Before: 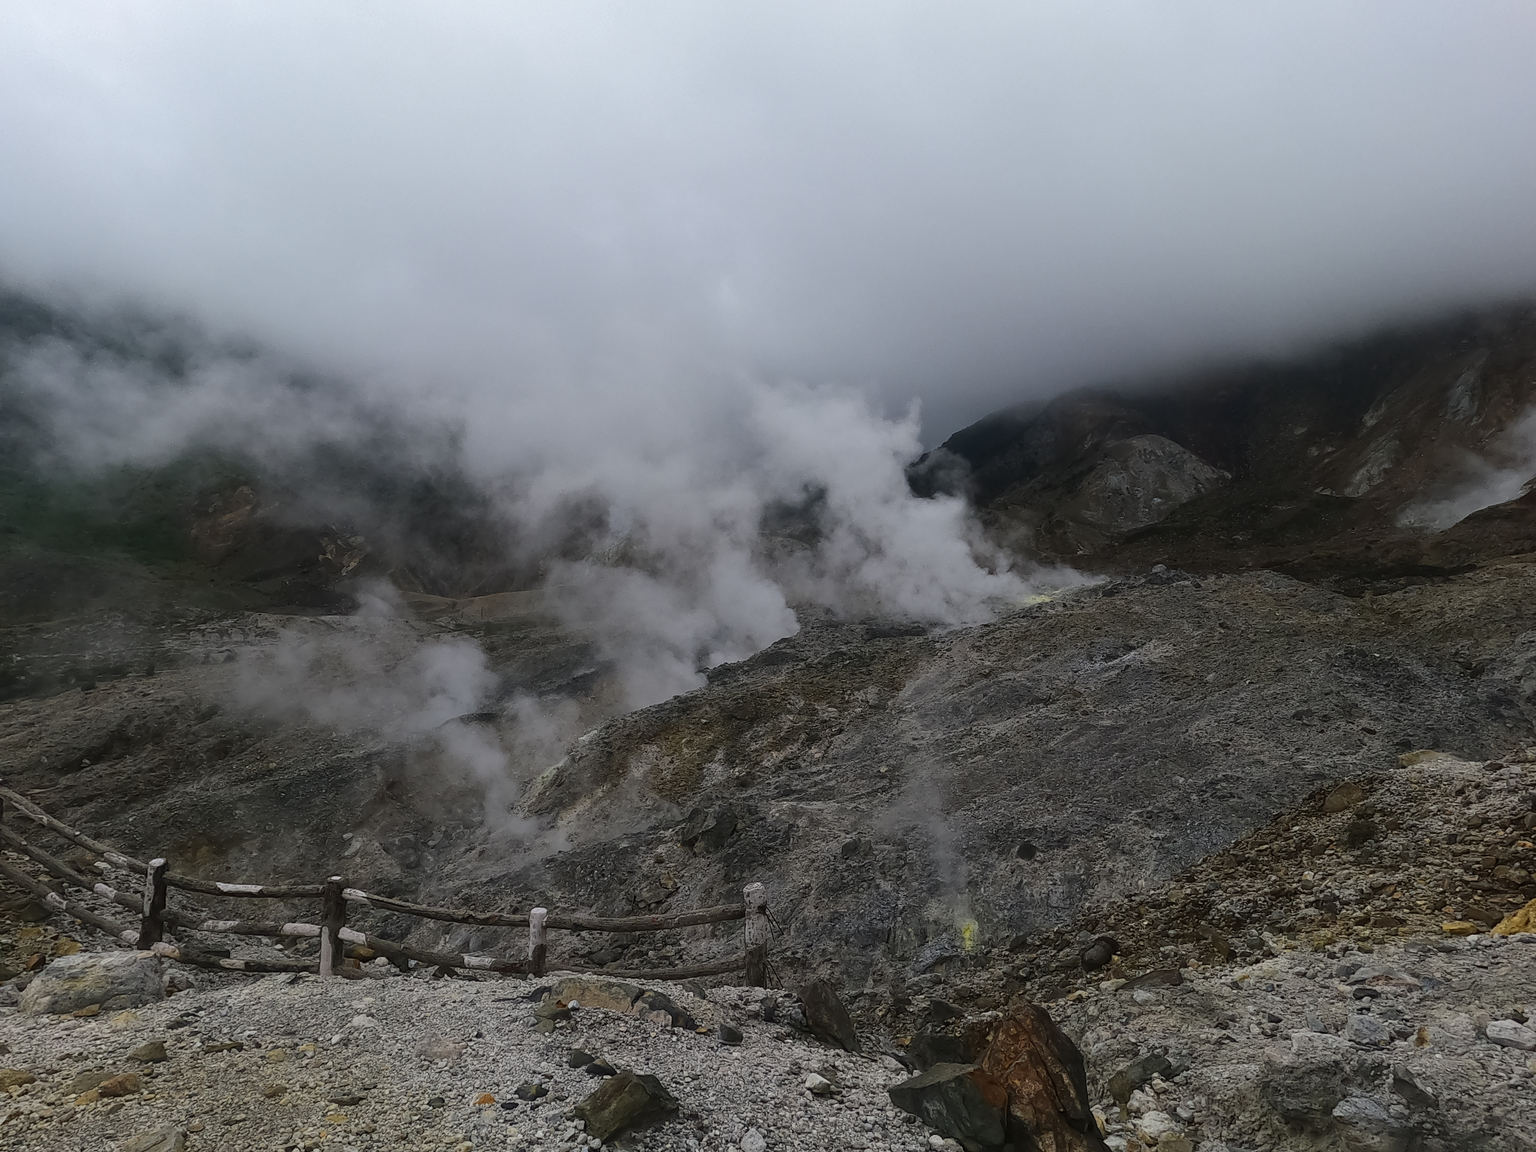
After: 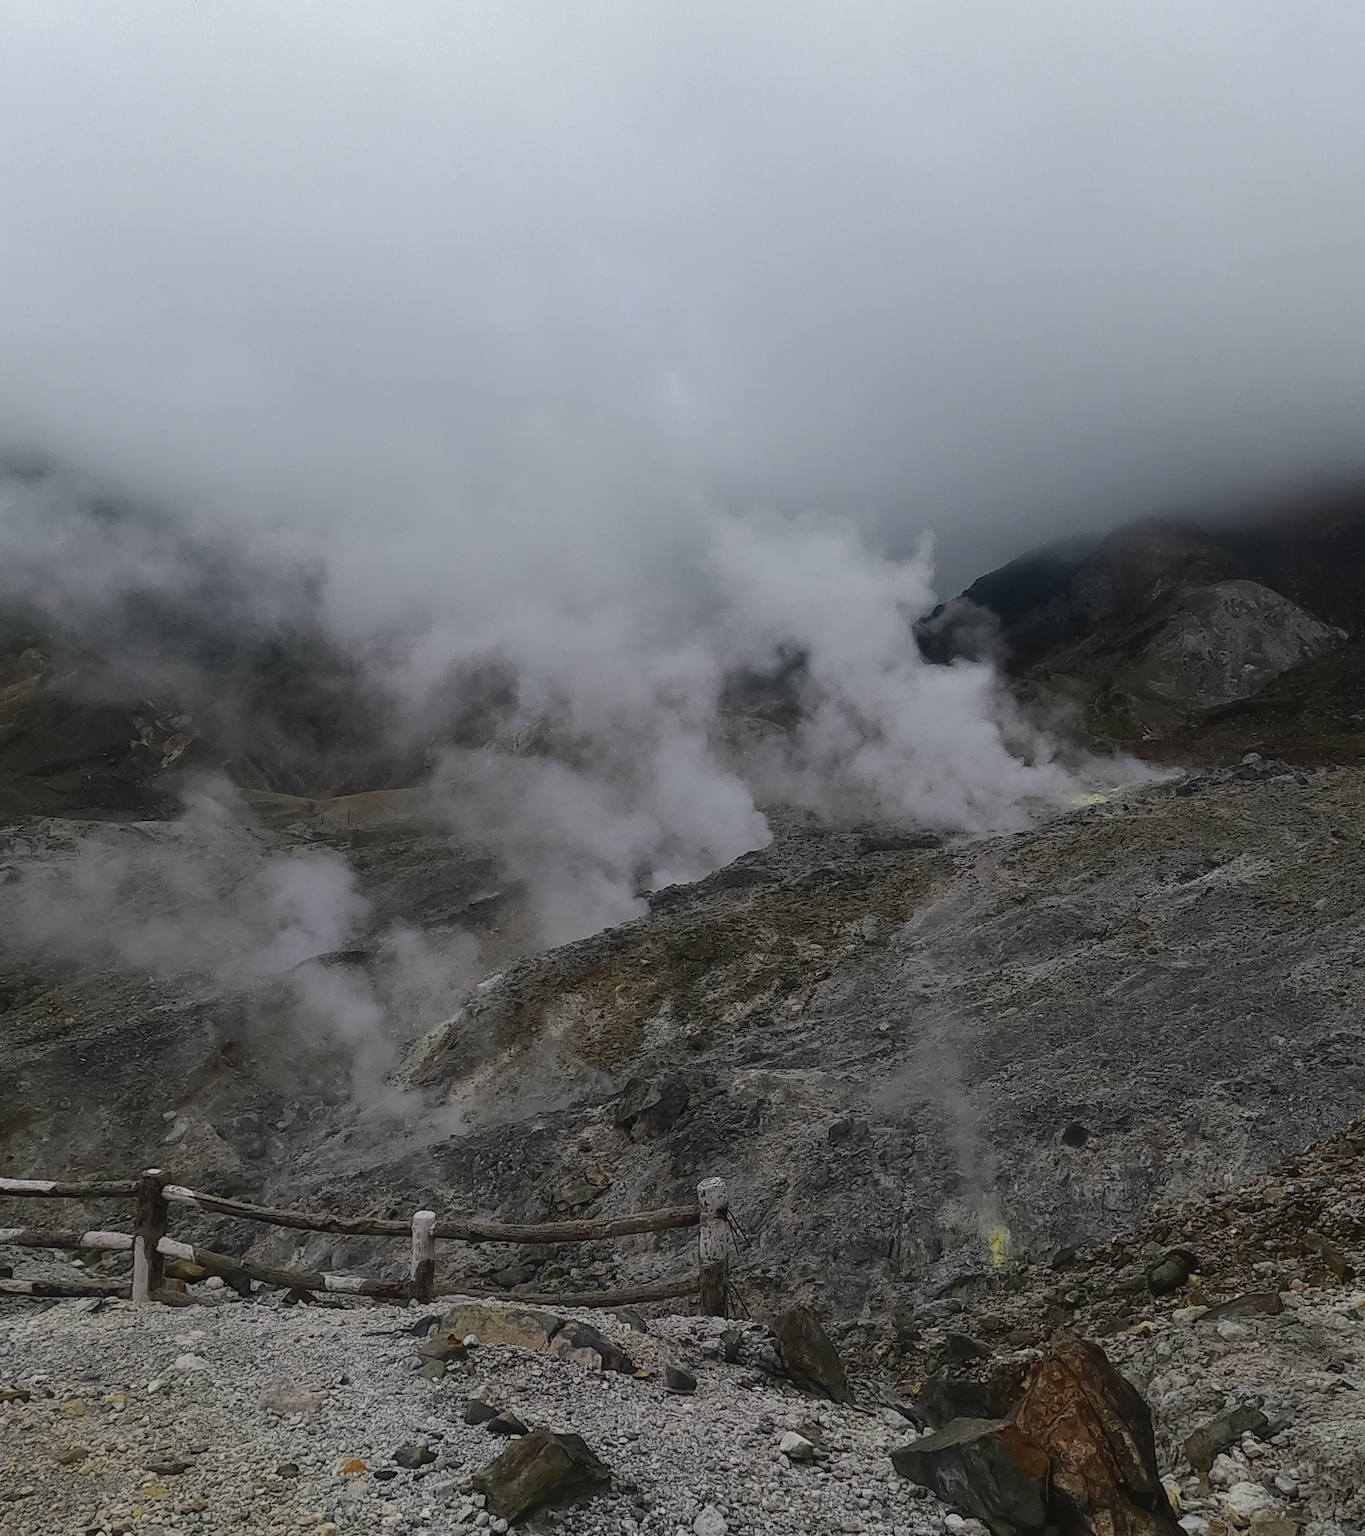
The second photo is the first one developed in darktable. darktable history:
crop and rotate: left 14.385%, right 18.948%
contrast brightness saturation: contrast -0.1, saturation -0.1
exposure: black level correction 0.005, exposure 0.014 EV, compensate highlight preservation false
